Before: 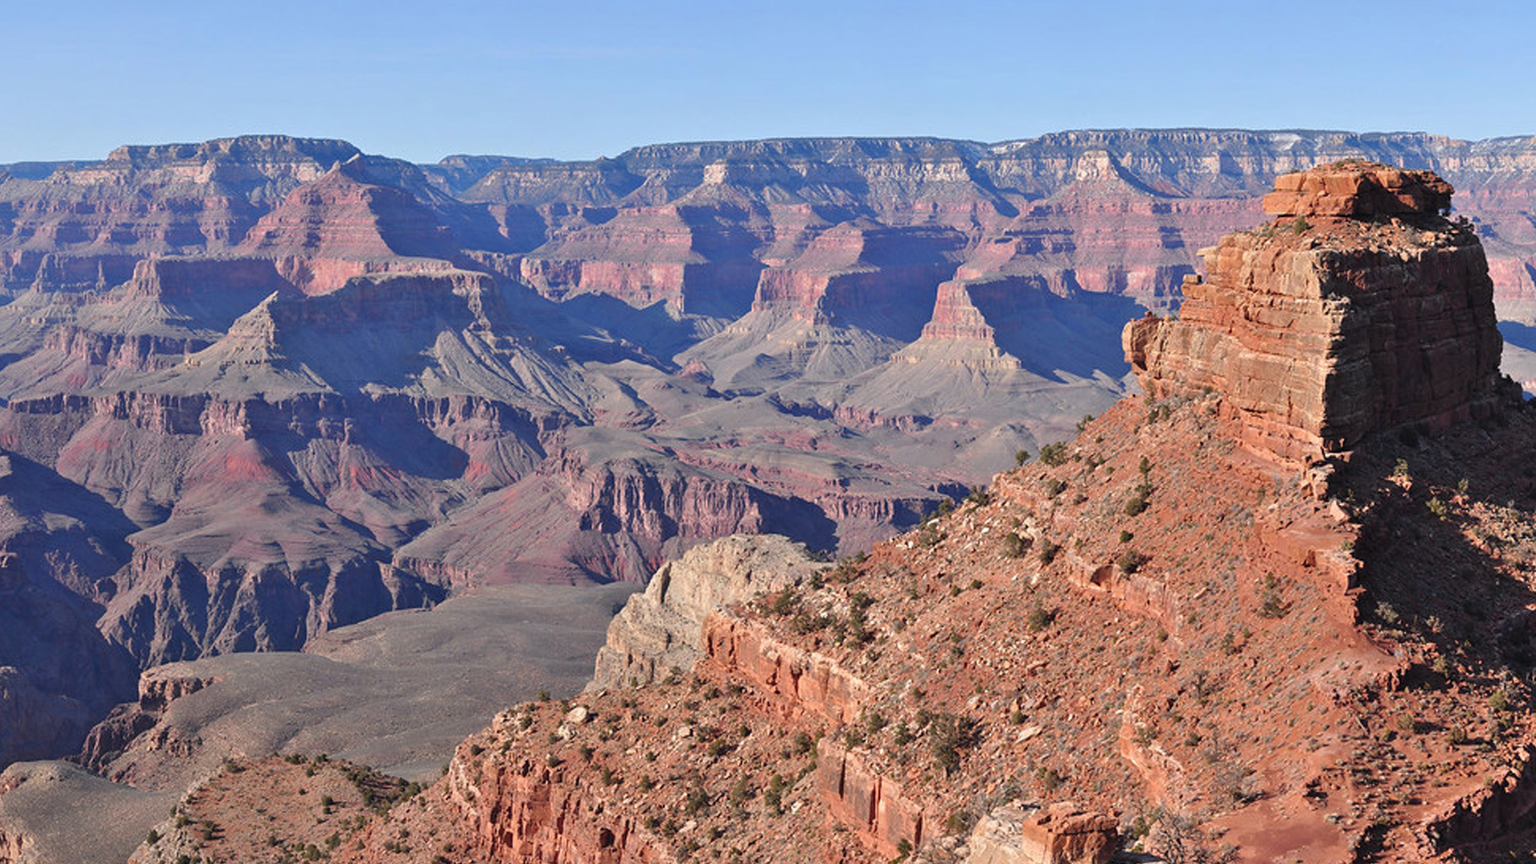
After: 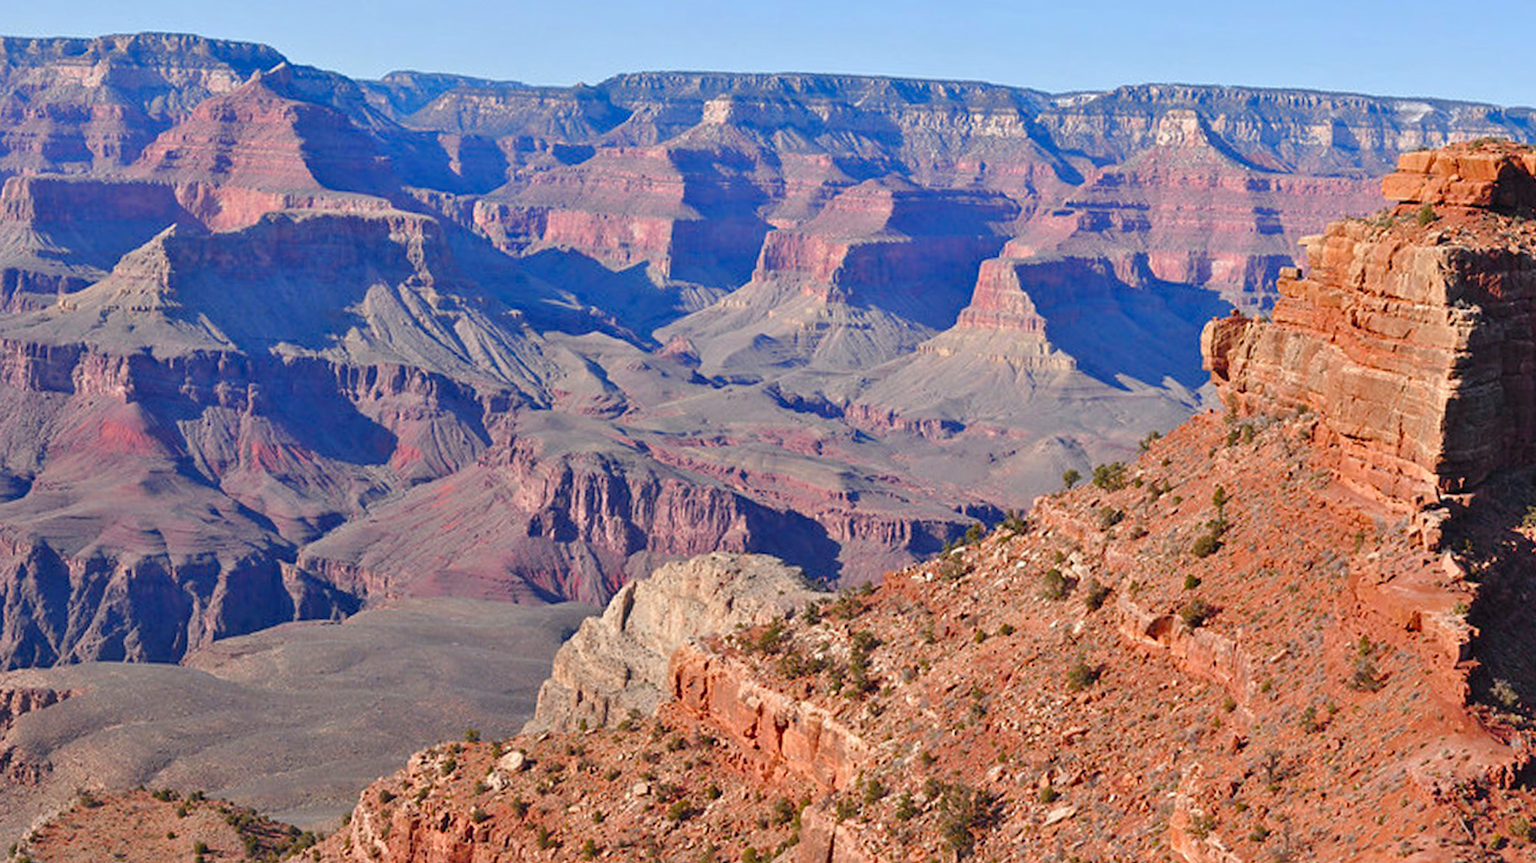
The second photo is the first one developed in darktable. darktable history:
color balance rgb: perceptual saturation grading › global saturation 35%, perceptual saturation grading › highlights -30%, perceptual saturation grading › shadows 35%, perceptual brilliance grading › global brilliance 3%, perceptual brilliance grading › highlights -3%, perceptual brilliance grading › shadows 3%
crop and rotate: angle -3.27°, left 5.211%, top 5.211%, right 4.607%, bottom 4.607%
